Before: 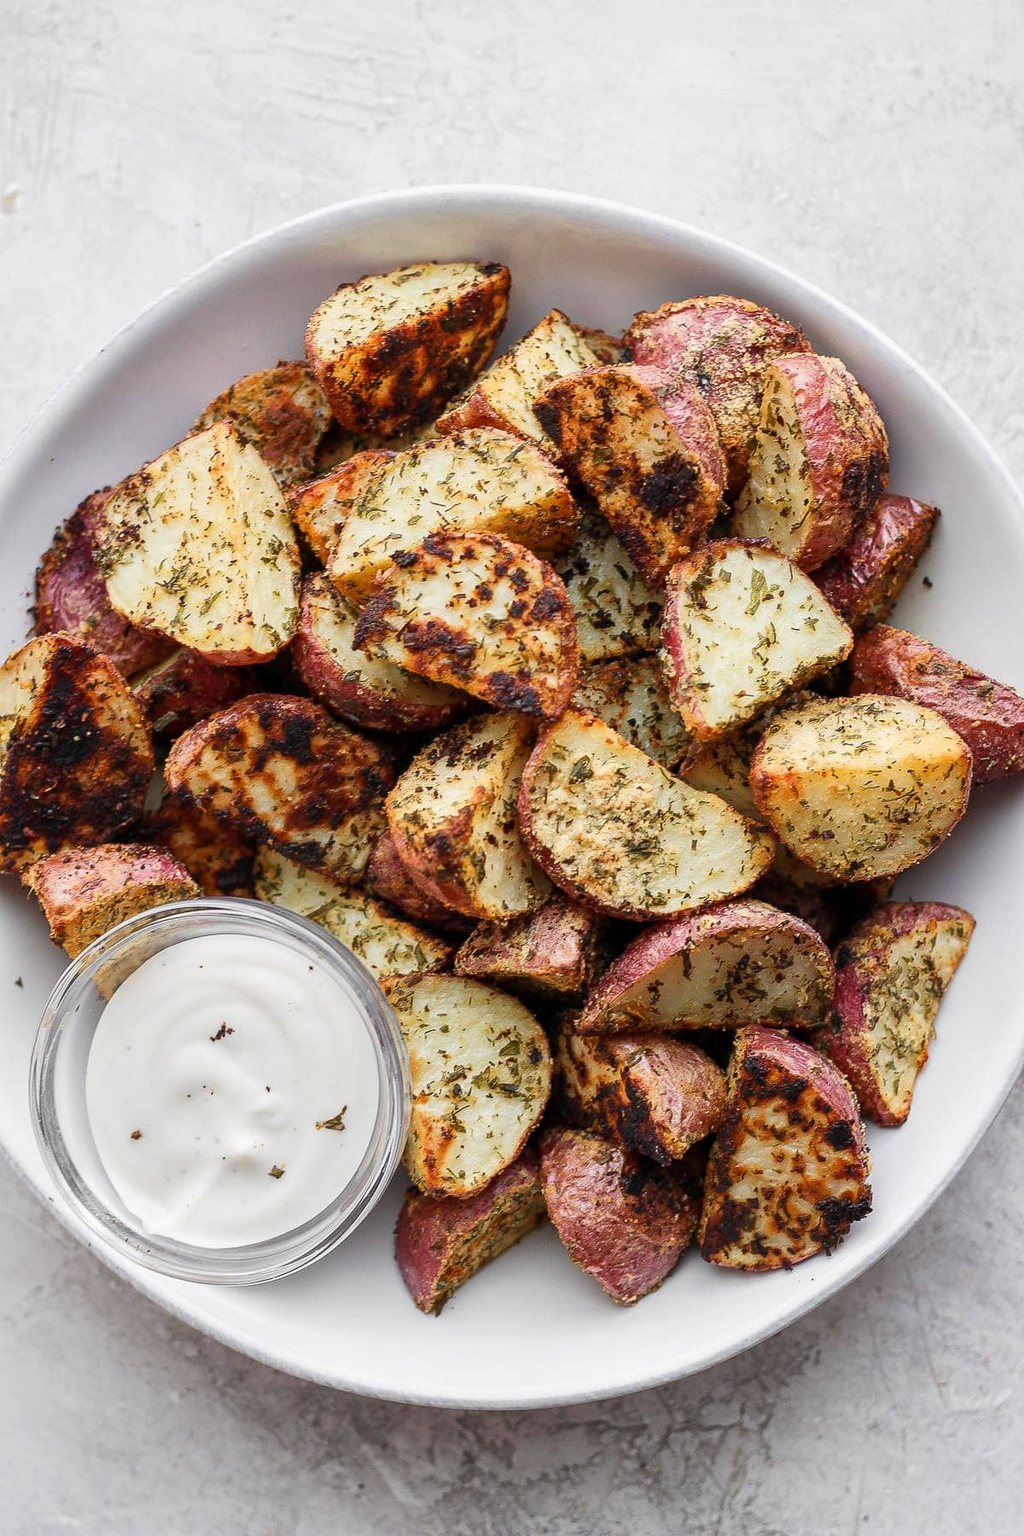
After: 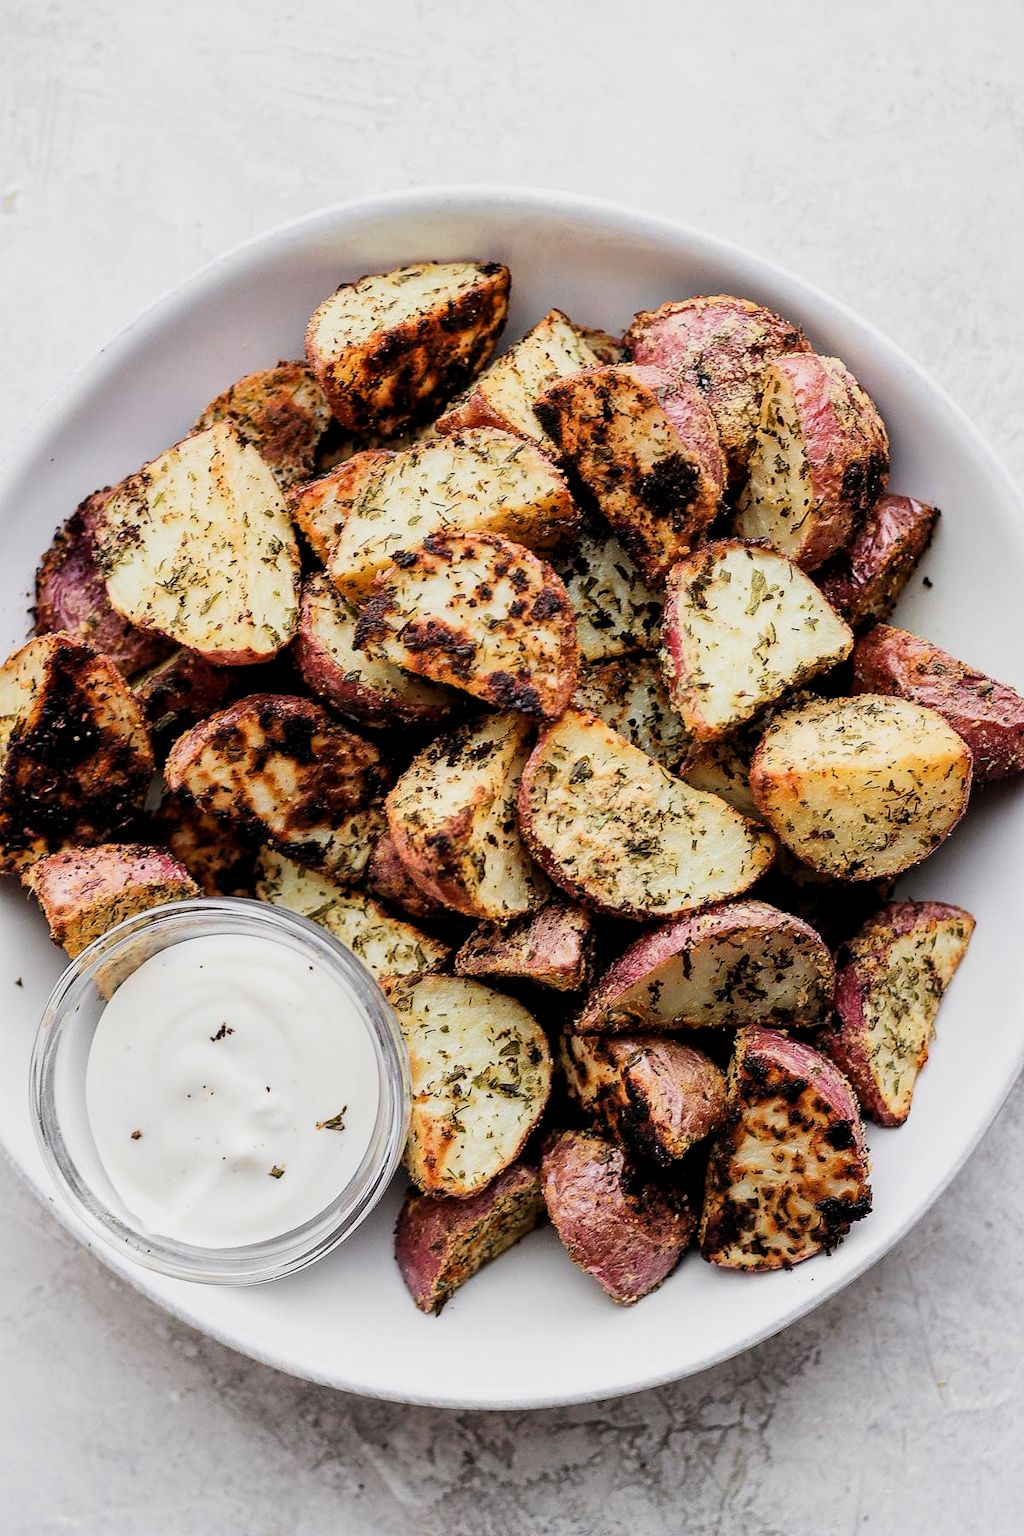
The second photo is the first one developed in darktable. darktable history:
filmic rgb: black relative exposure -7.78 EV, white relative exposure 4.43 EV, target black luminance 0%, hardness 3.75, latitude 50.61%, contrast 1.064, highlights saturation mix 8.93%, shadows ↔ highlights balance -0.258%
tone equalizer: -8 EV -0.429 EV, -7 EV -0.421 EV, -6 EV -0.323 EV, -5 EV -0.233 EV, -3 EV 0.197 EV, -2 EV 0.31 EV, -1 EV 0.391 EV, +0 EV 0.447 EV, edges refinement/feathering 500, mask exposure compensation -1.57 EV, preserve details no
